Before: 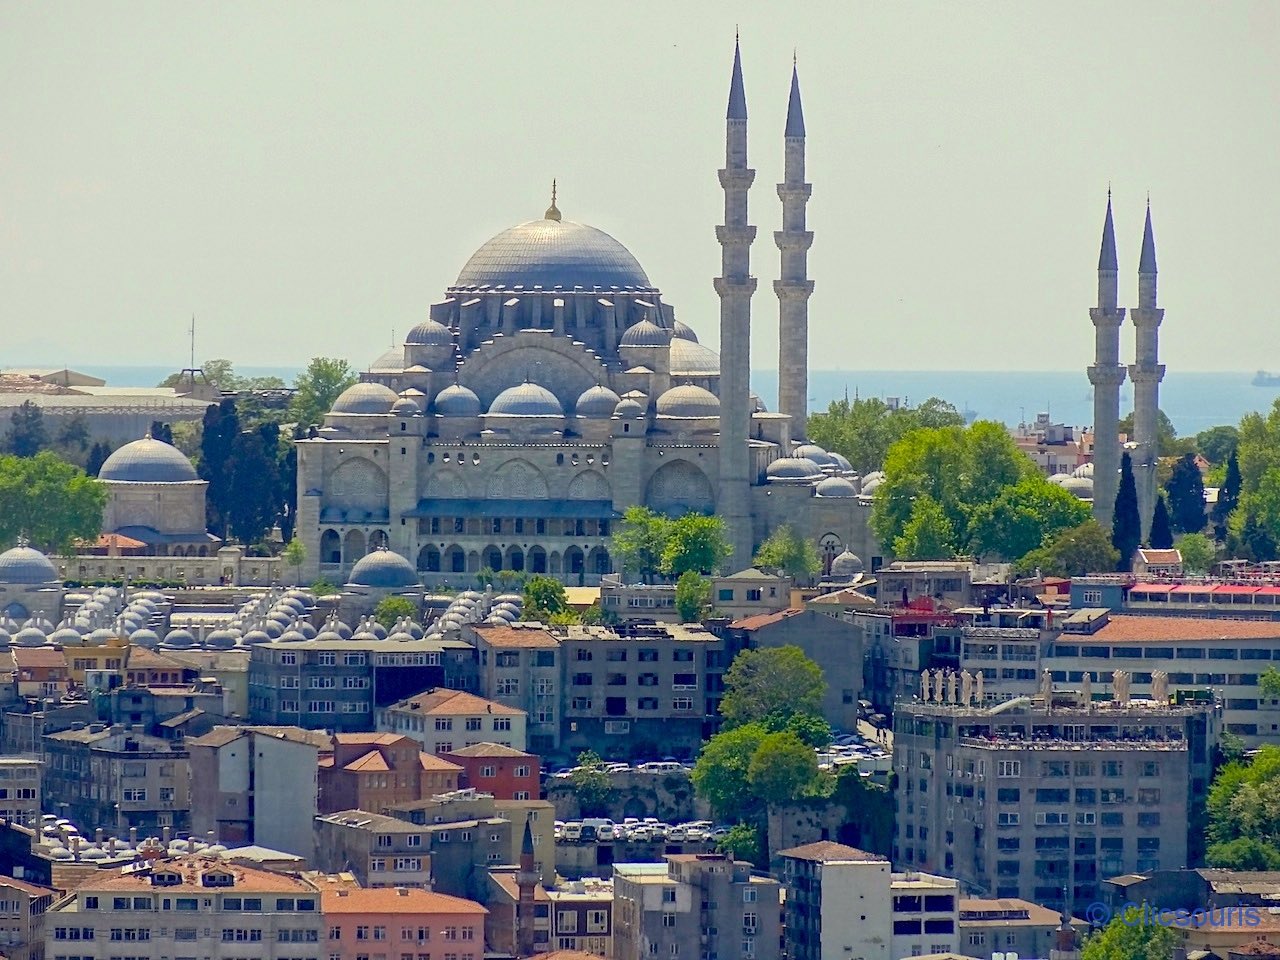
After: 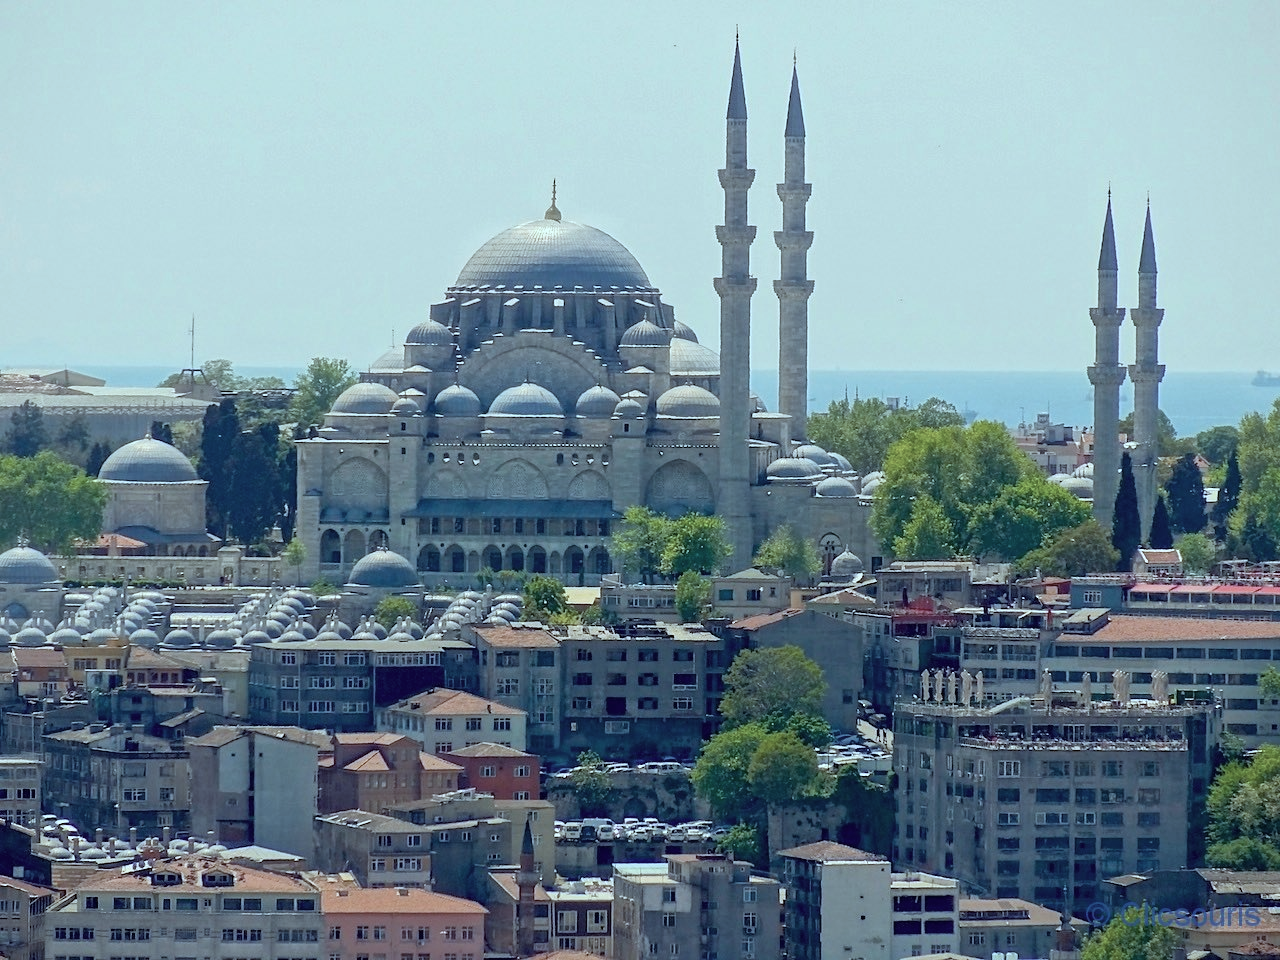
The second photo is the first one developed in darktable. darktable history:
color correction: highlights a* -12.58, highlights b* -18.06, saturation 0.706
